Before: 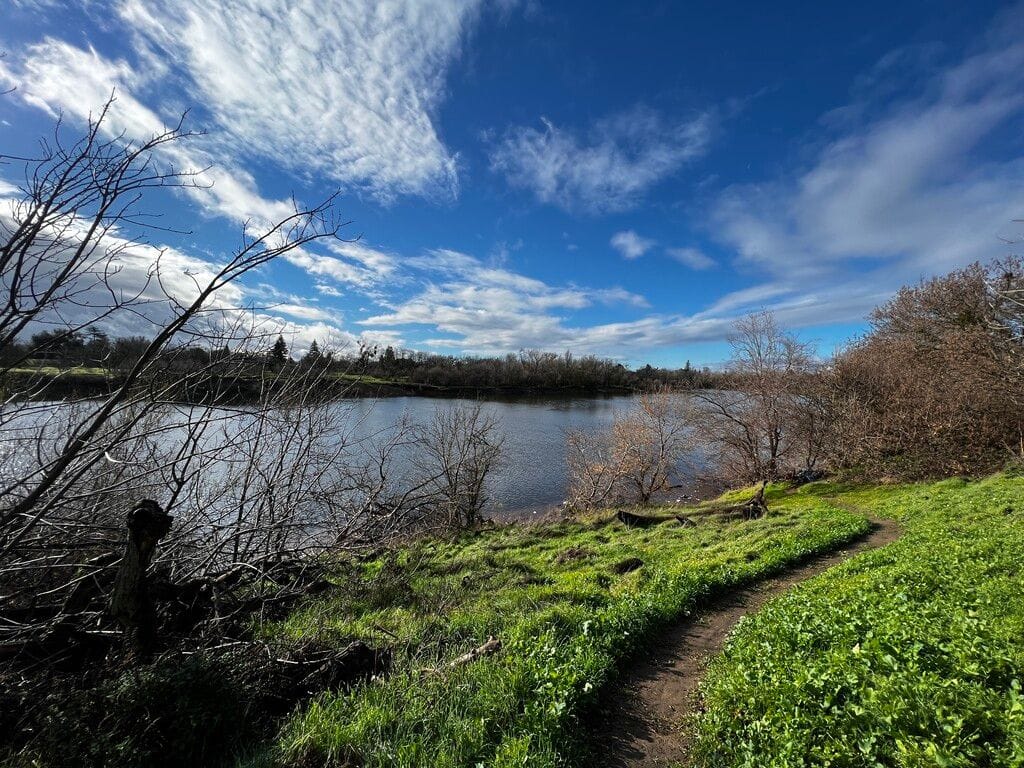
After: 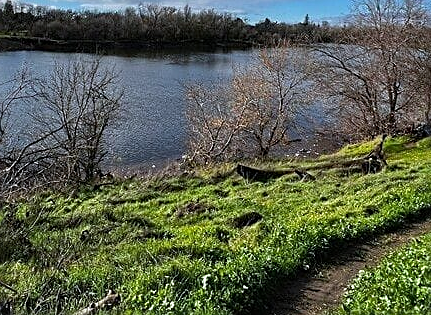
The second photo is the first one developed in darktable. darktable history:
crop: left 37.221%, top 45.169%, right 20.63%, bottom 13.777%
white balance: red 0.976, blue 1.04
sharpen: amount 0.6
rotate and perspective: automatic cropping off
